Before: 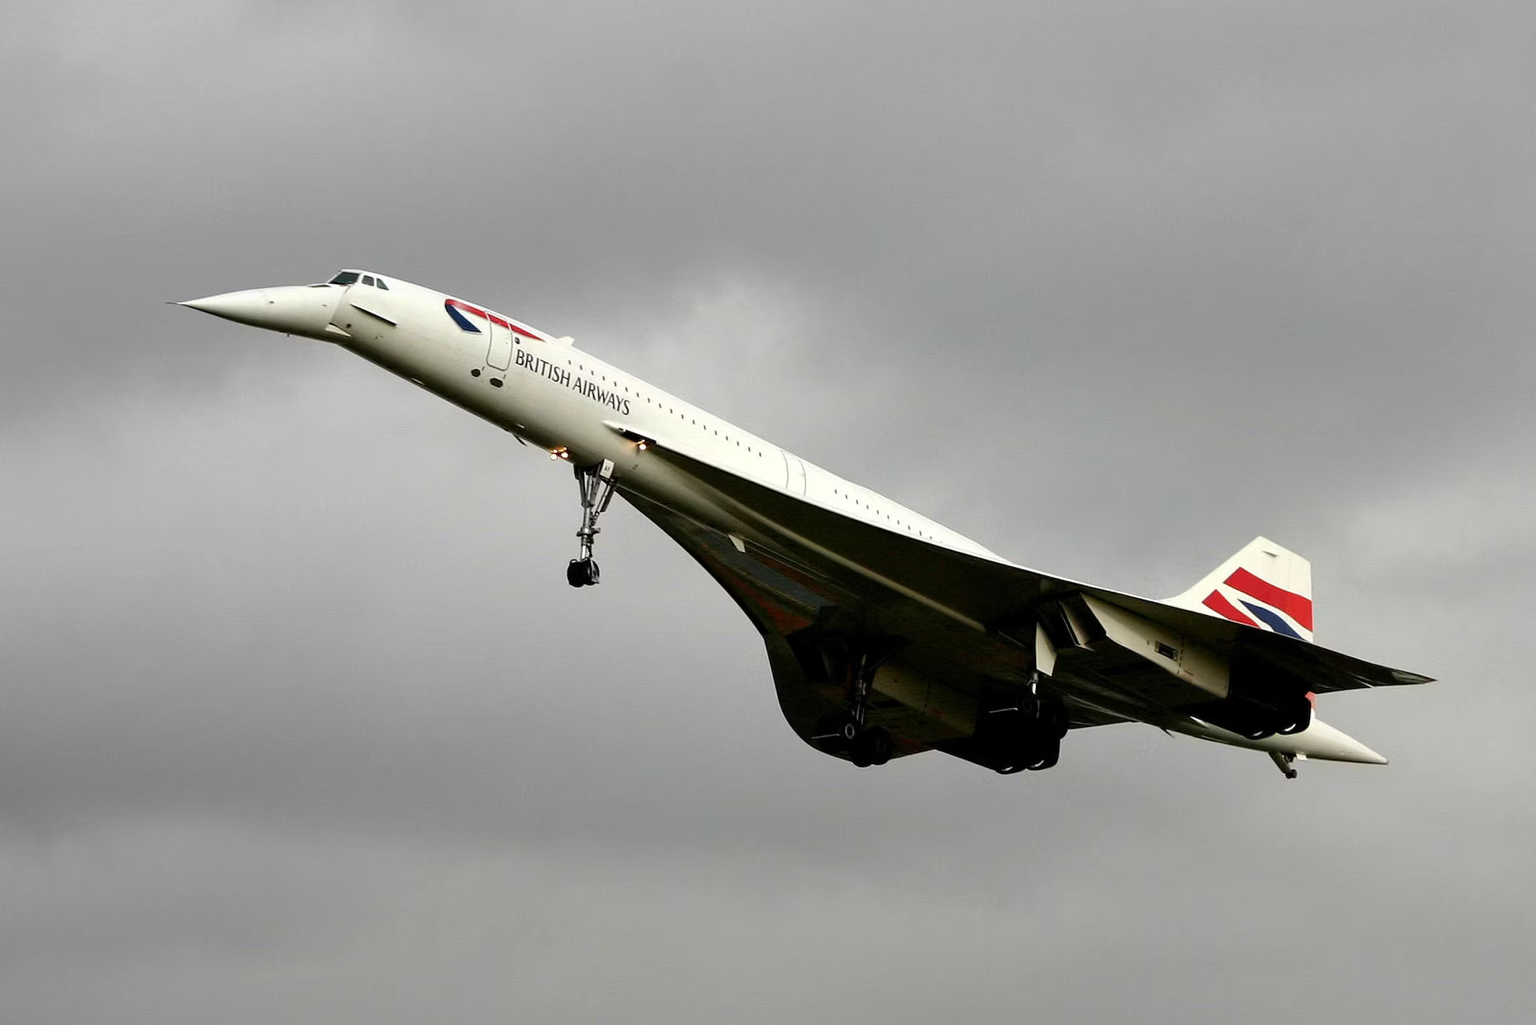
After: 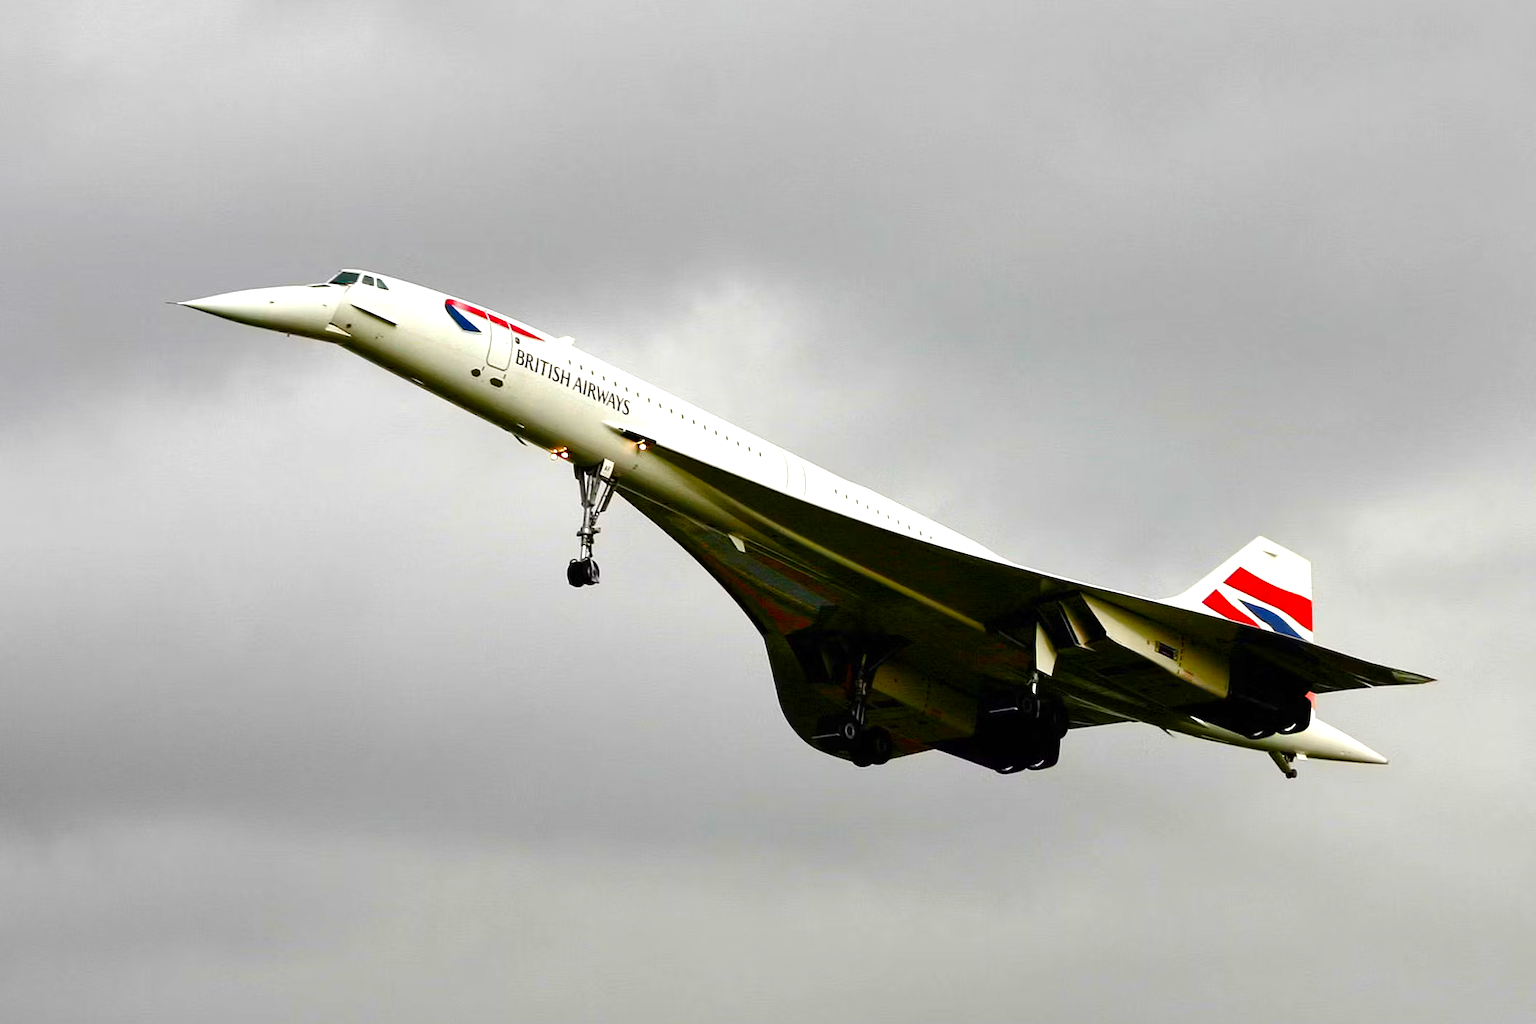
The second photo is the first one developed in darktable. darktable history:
color balance rgb: linear chroma grading › global chroma 19.463%, perceptual saturation grading › global saturation -0.117%, perceptual saturation grading › highlights -17.738%, perceptual saturation grading › mid-tones 33.306%, perceptual saturation grading › shadows 50.502%, global vibrance 20%
contrast brightness saturation: saturation 0.128
exposure: black level correction 0, exposure 0.499 EV, compensate highlight preservation false
